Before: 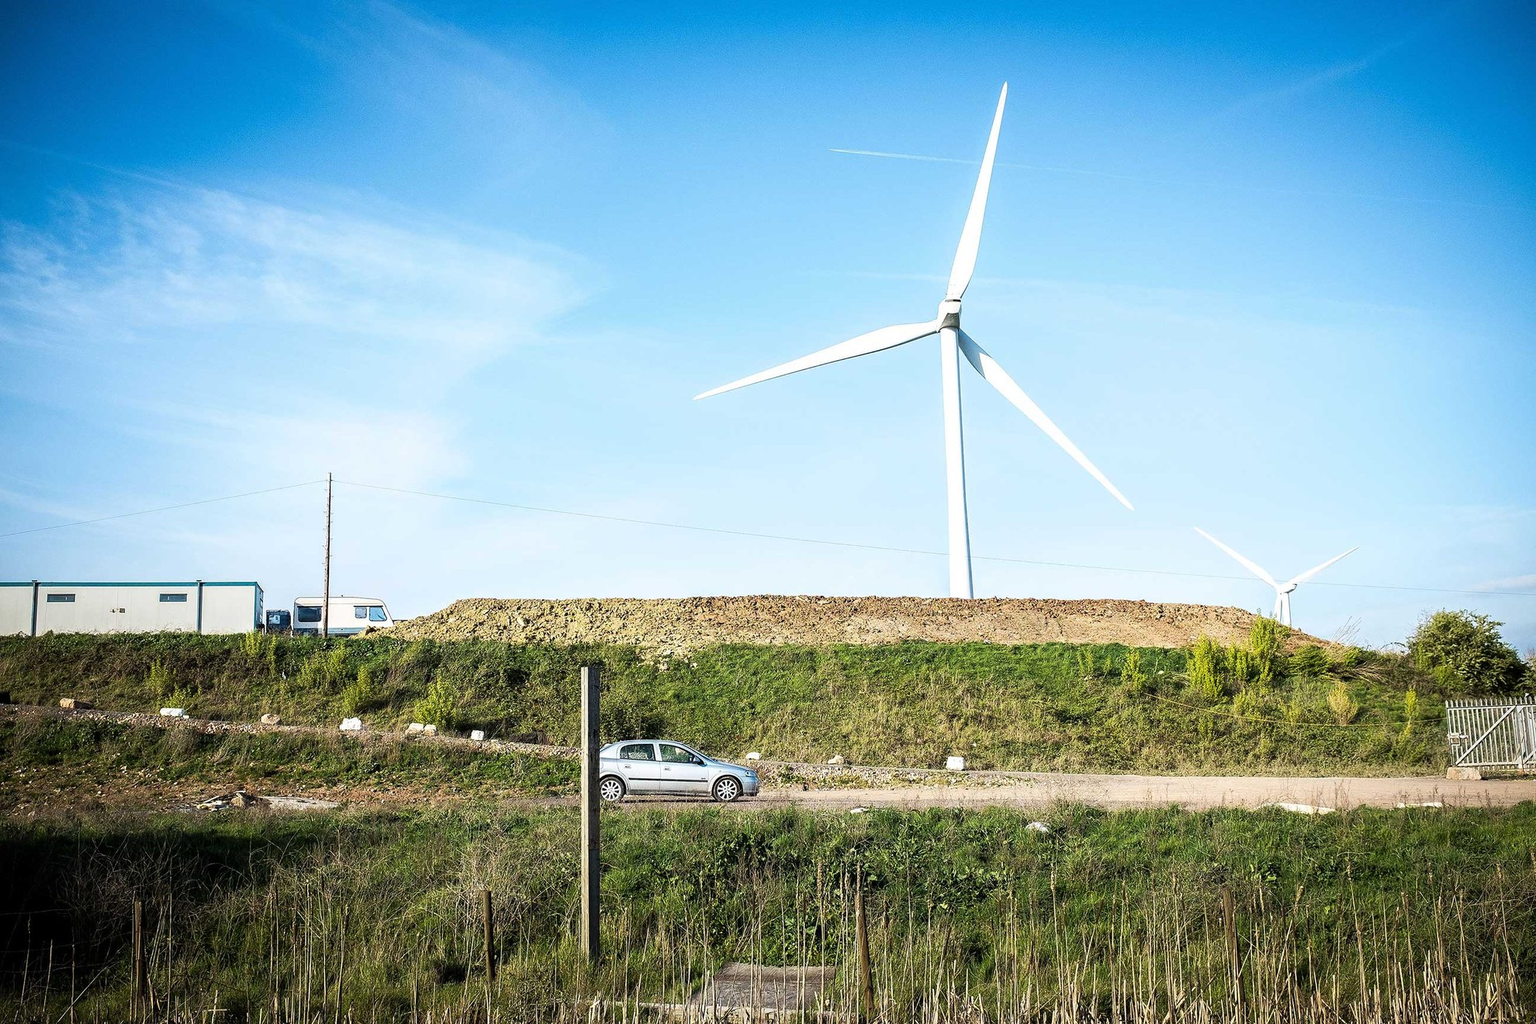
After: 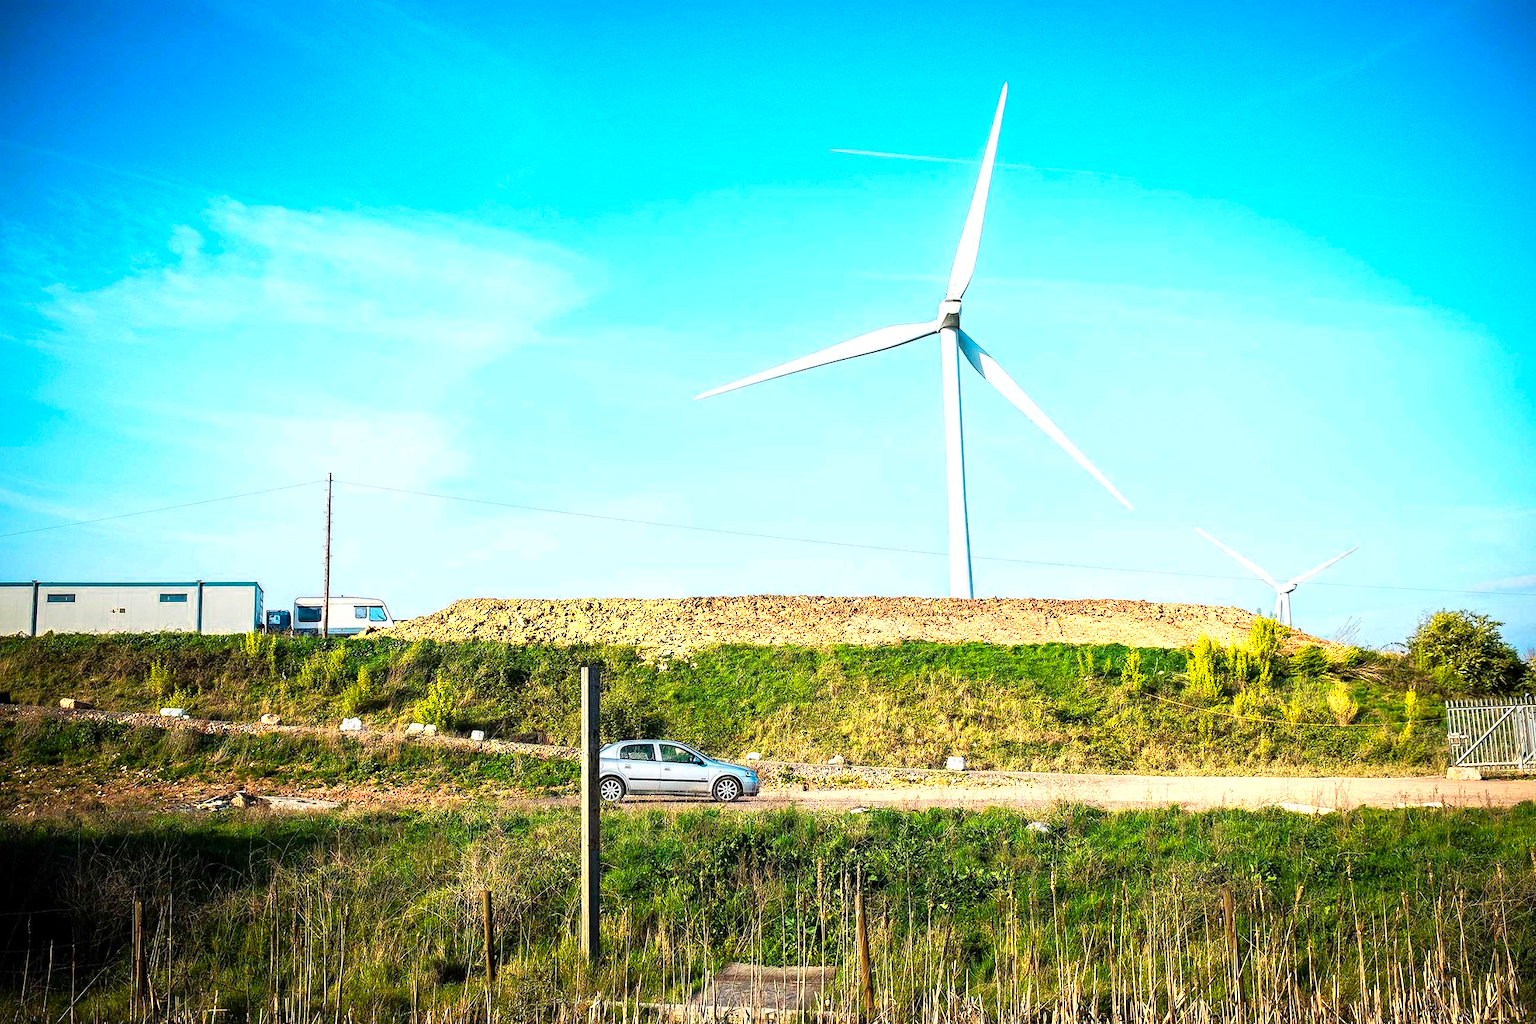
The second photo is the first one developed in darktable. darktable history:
color correction: highlights b* -0.021, saturation 1.86
haze removal: adaptive false
tone equalizer: edges refinement/feathering 500, mask exposure compensation -1.57 EV, preserve details no
local contrast: mode bilateral grid, contrast 20, coarseness 49, detail 103%, midtone range 0.2
color zones: curves: ch0 [(0.018, 0.548) (0.224, 0.64) (0.425, 0.447) (0.675, 0.575) (0.732, 0.579)]; ch1 [(0.066, 0.487) (0.25, 0.5) (0.404, 0.43) (0.75, 0.421) (0.956, 0.421)]; ch2 [(0.044, 0.561) (0.215, 0.465) (0.399, 0.544) (0.465, 0.548) (0.614, 0.447) (0.724, 0.43) (0.882, 0.623) (0.956, 0.632)]
